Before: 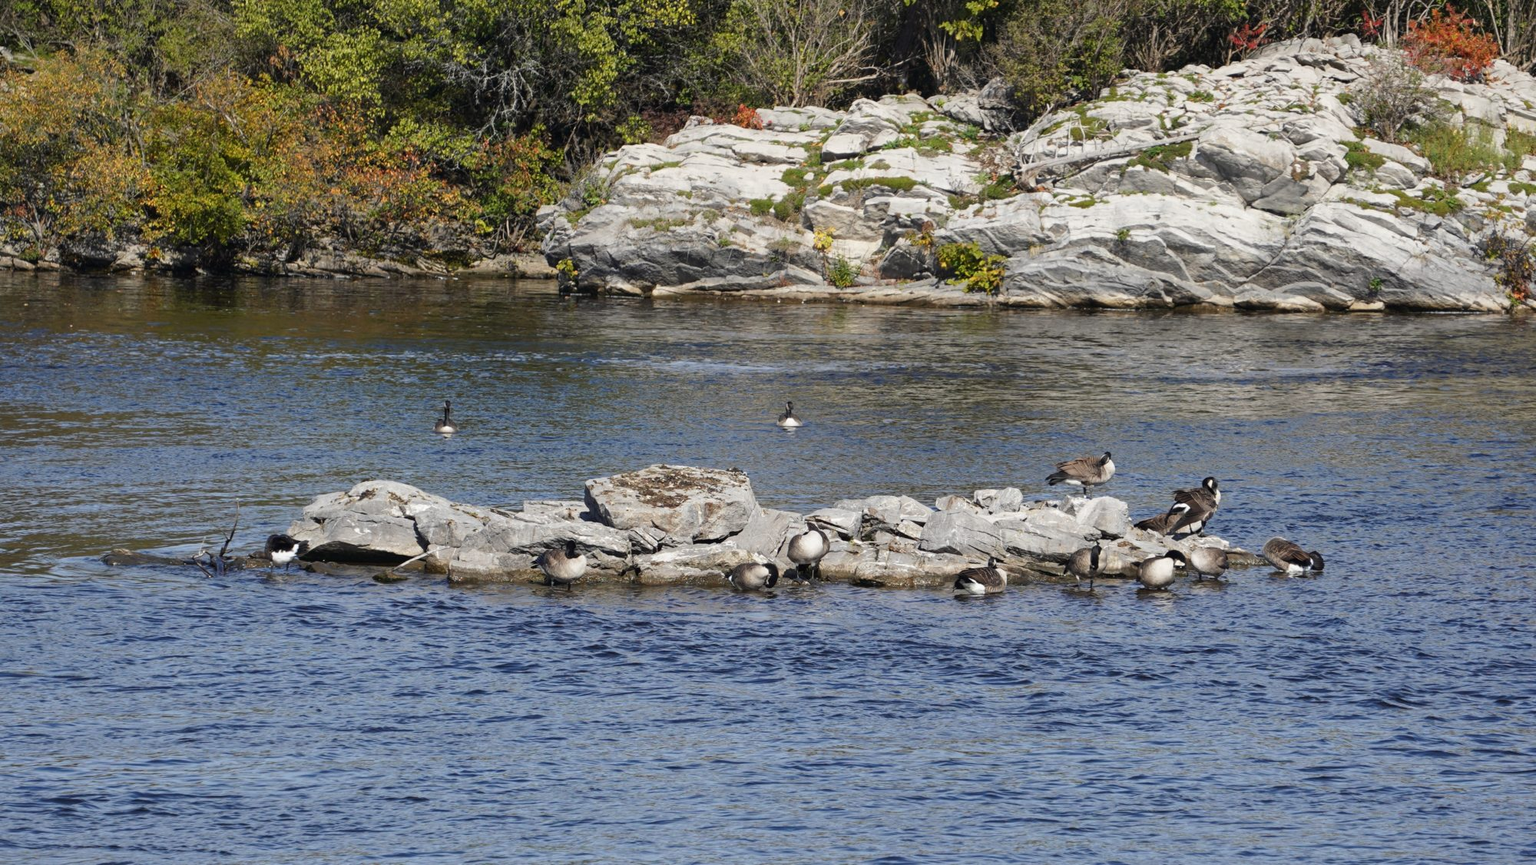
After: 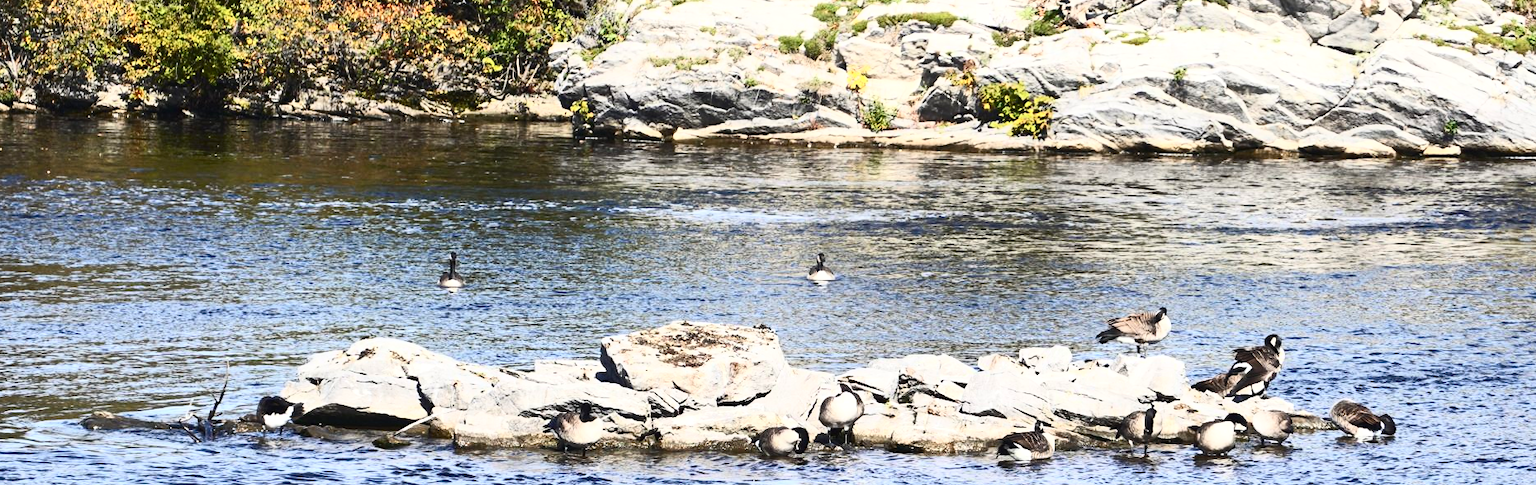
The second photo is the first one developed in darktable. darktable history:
exposure: exposure 0.4 EV, compensate highlight preservation false
crop: left 1.744%, top 19.225%, right 5.069%, bottom 28.357%
contrast brightness saturation: contrast 0.62, brightness 0.34, saturation 0.14
